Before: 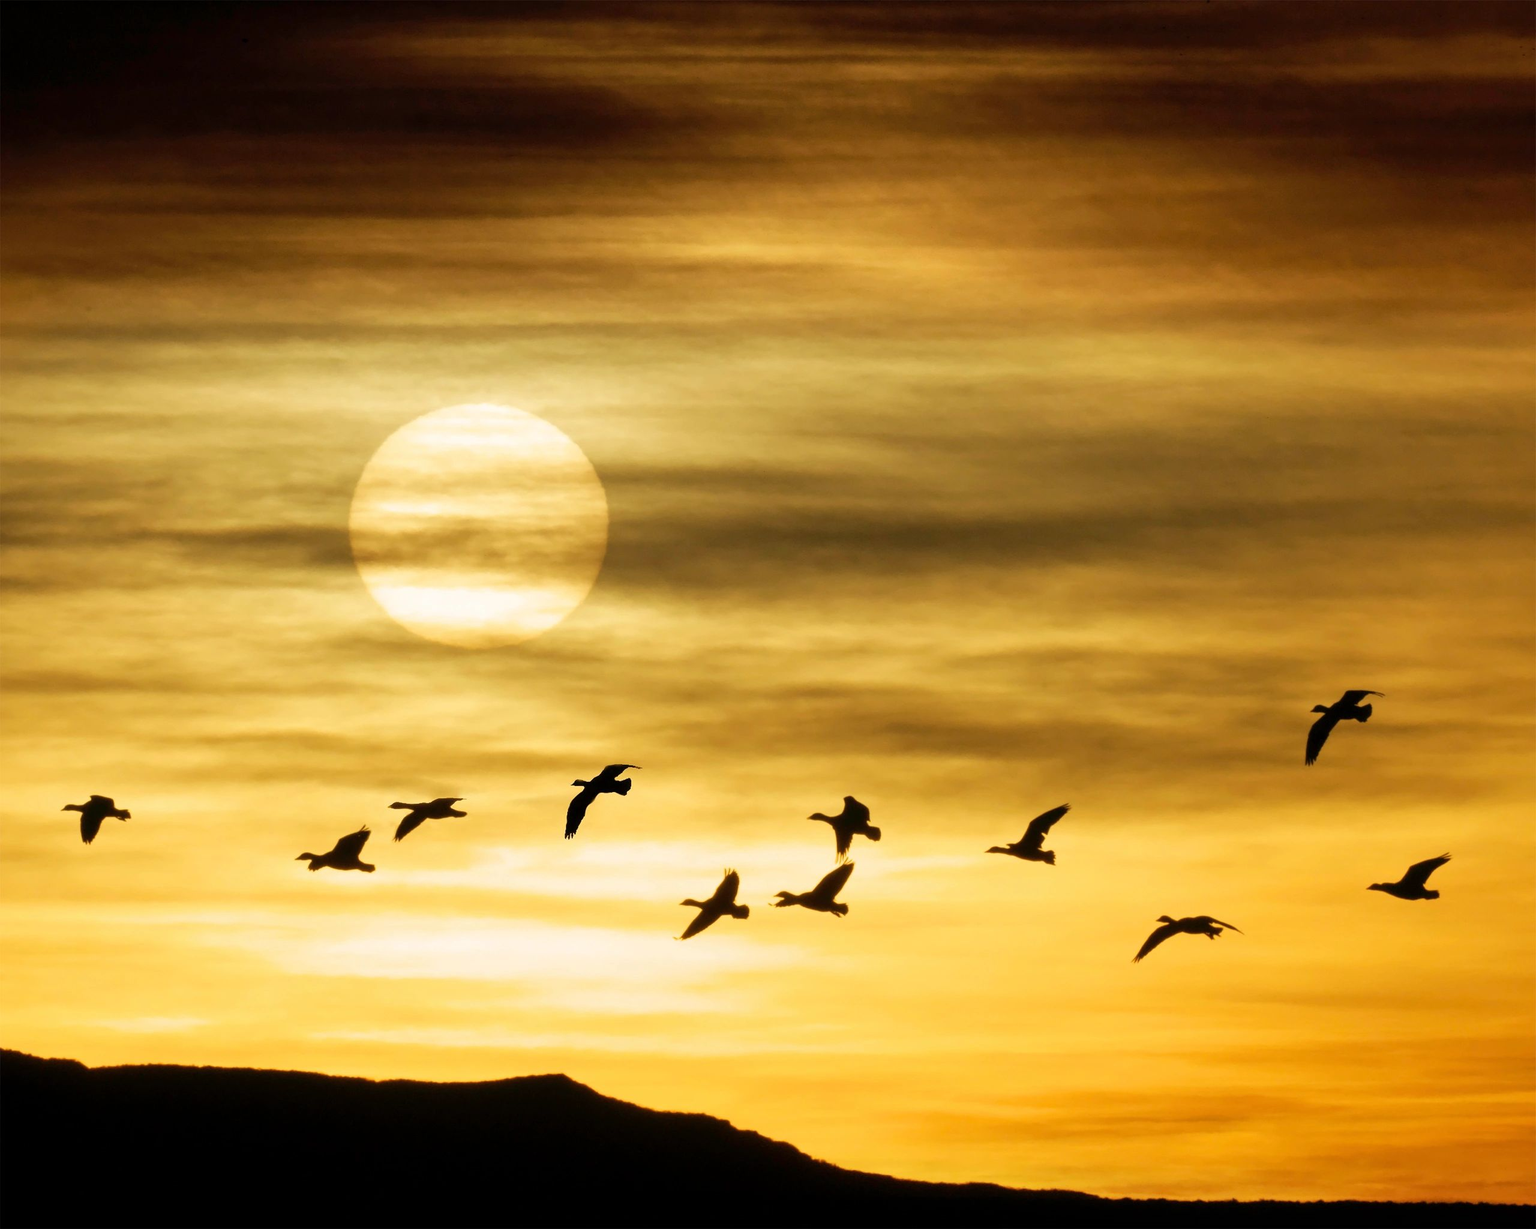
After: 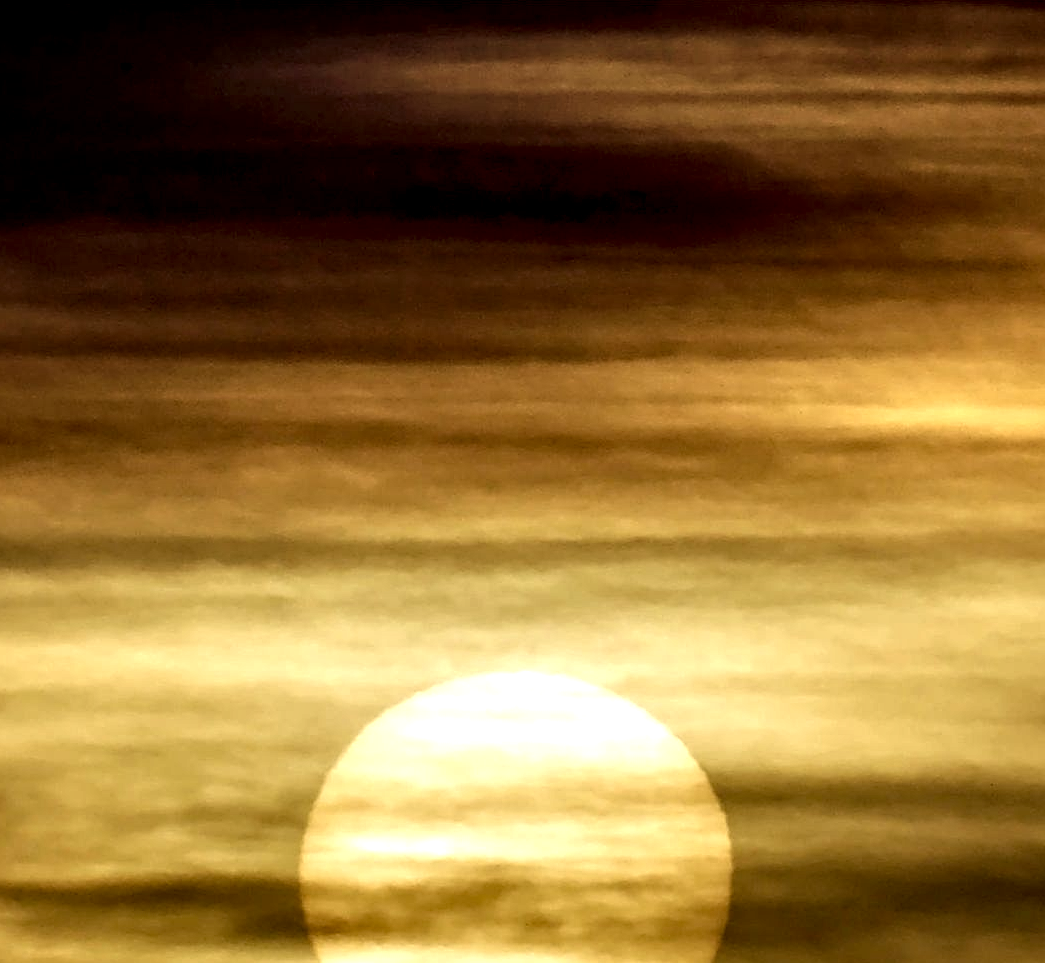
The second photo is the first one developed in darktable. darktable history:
sharpen: on, module defaults
crop and rotate: left 11.019%, top 0.081%, right 48.156%, bottom 52.87%
local contrast: highlights 21%, detail 198%
